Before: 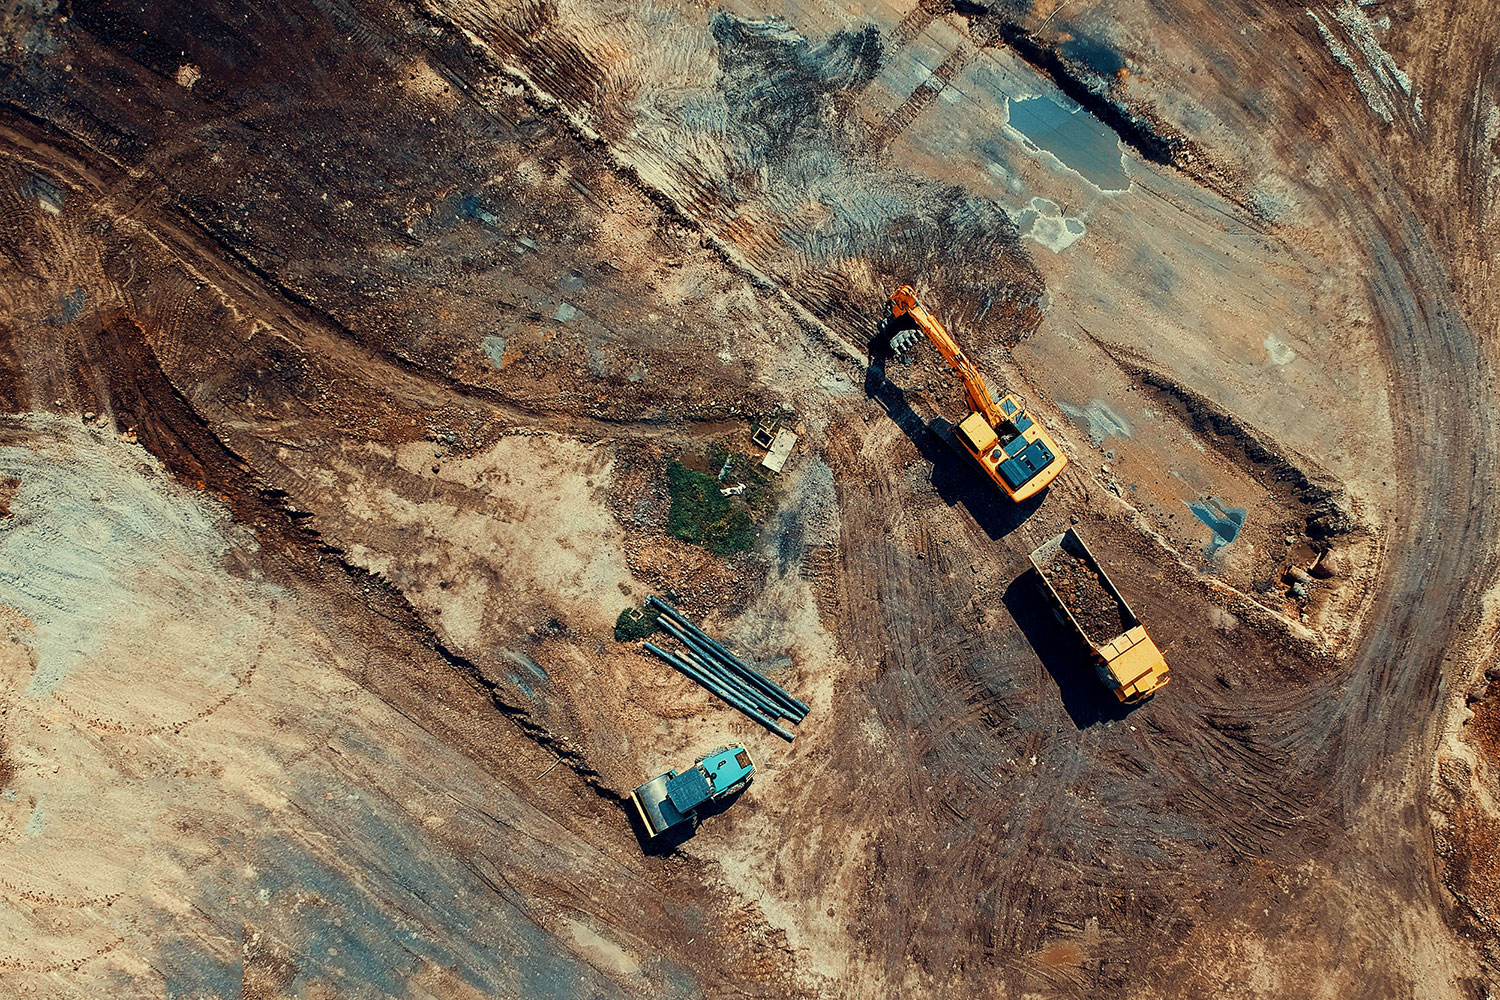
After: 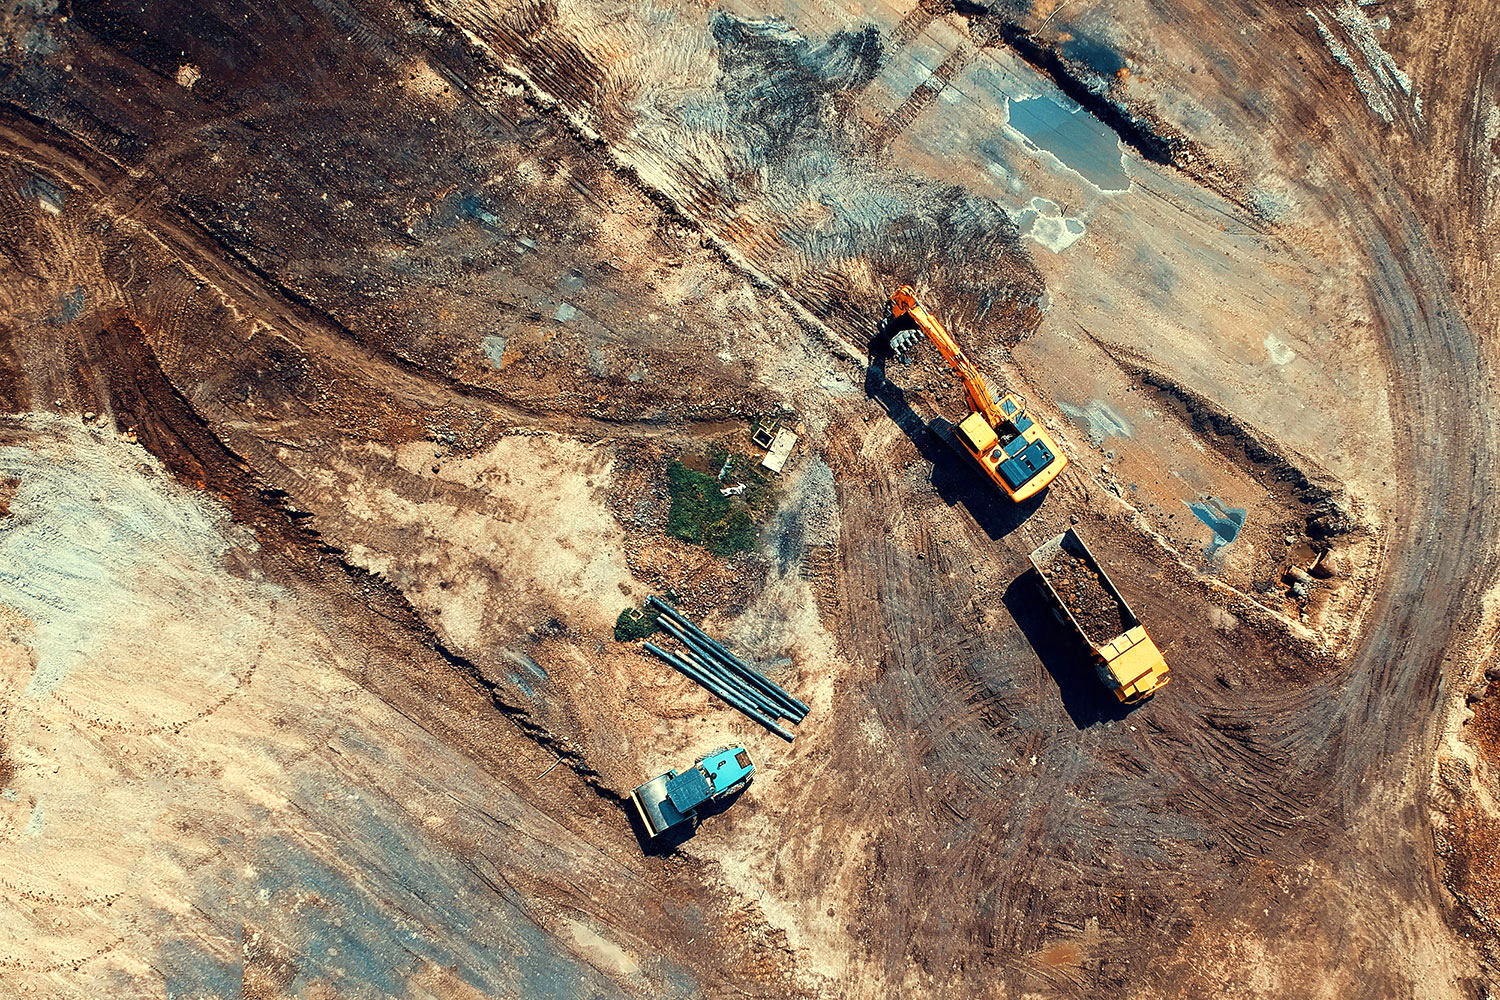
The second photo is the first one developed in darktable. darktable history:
exposure: black level correction 0, exposure 0.5 EV, compensate highlight preservation false
white balance: emerald 1
